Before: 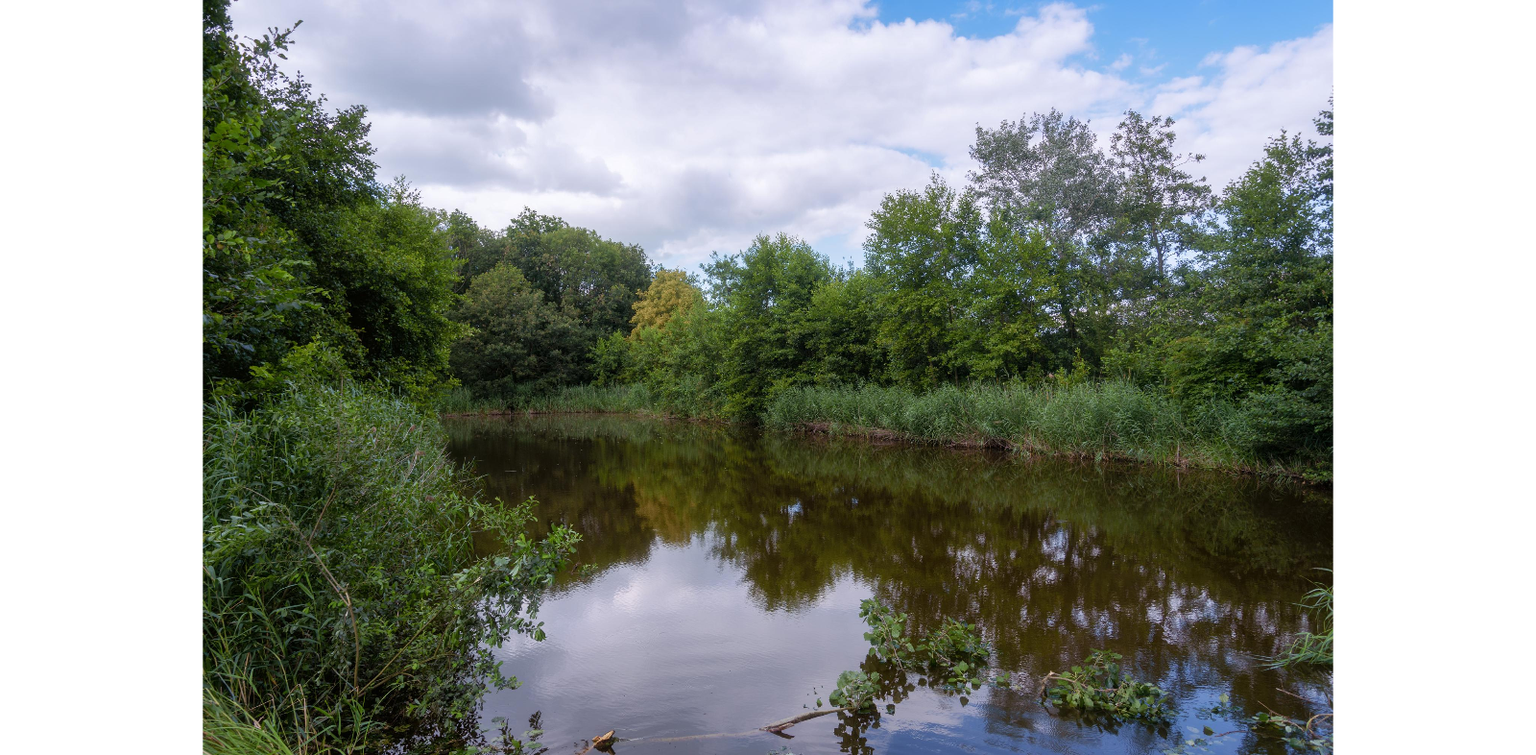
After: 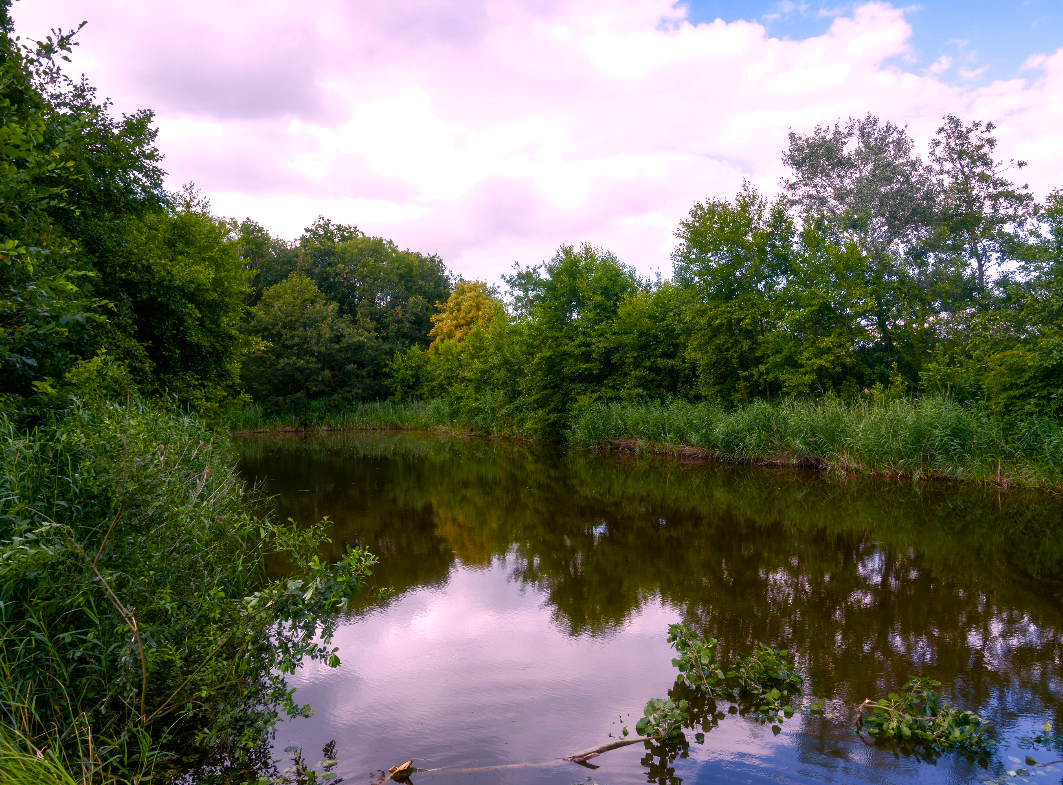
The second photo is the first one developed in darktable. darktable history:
shadows and highlights: shadows 0.62, highlights 39.54
crop and rotate: left 14.3%, right 19.217%
color correction: highlights a* 14.69, highlights b* 4.88
color balance rgb: shadows lift › luminance -7.685%, shadows lift › chroma 2.235%, shadows lift › hue 201.46°, perceptual saturation grading › global saturation 20%, perceptual saturation grading › highlights -25.126%, perceptual saturation grading › shadows 49.227%, perceptual brilliance grading › global brilliance -17.066%, perceptual brilliance grading › highlights 28.488%, global vibrance 21.98%
